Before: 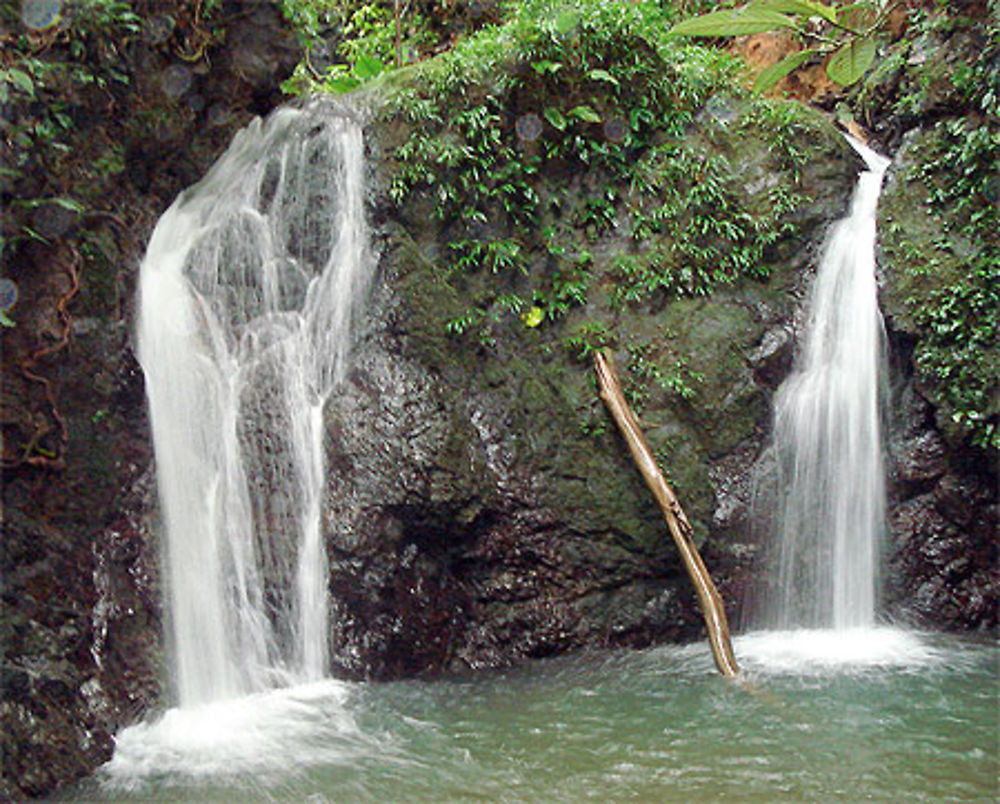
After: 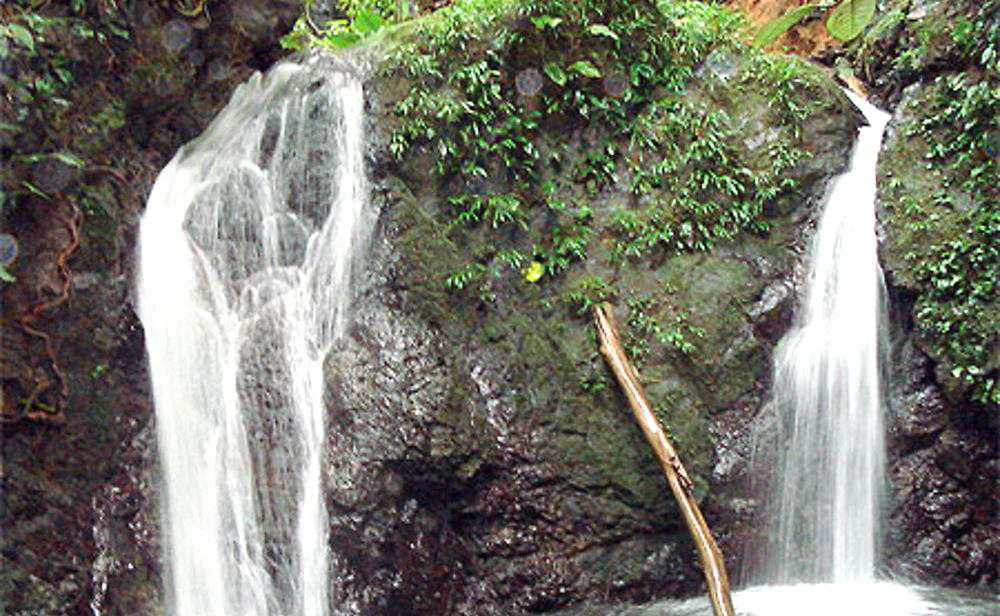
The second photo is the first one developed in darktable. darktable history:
crop: top 5.667%, bottom 17.637%
exposure: exposure 0.507 EV, compensate highlight preservation false
